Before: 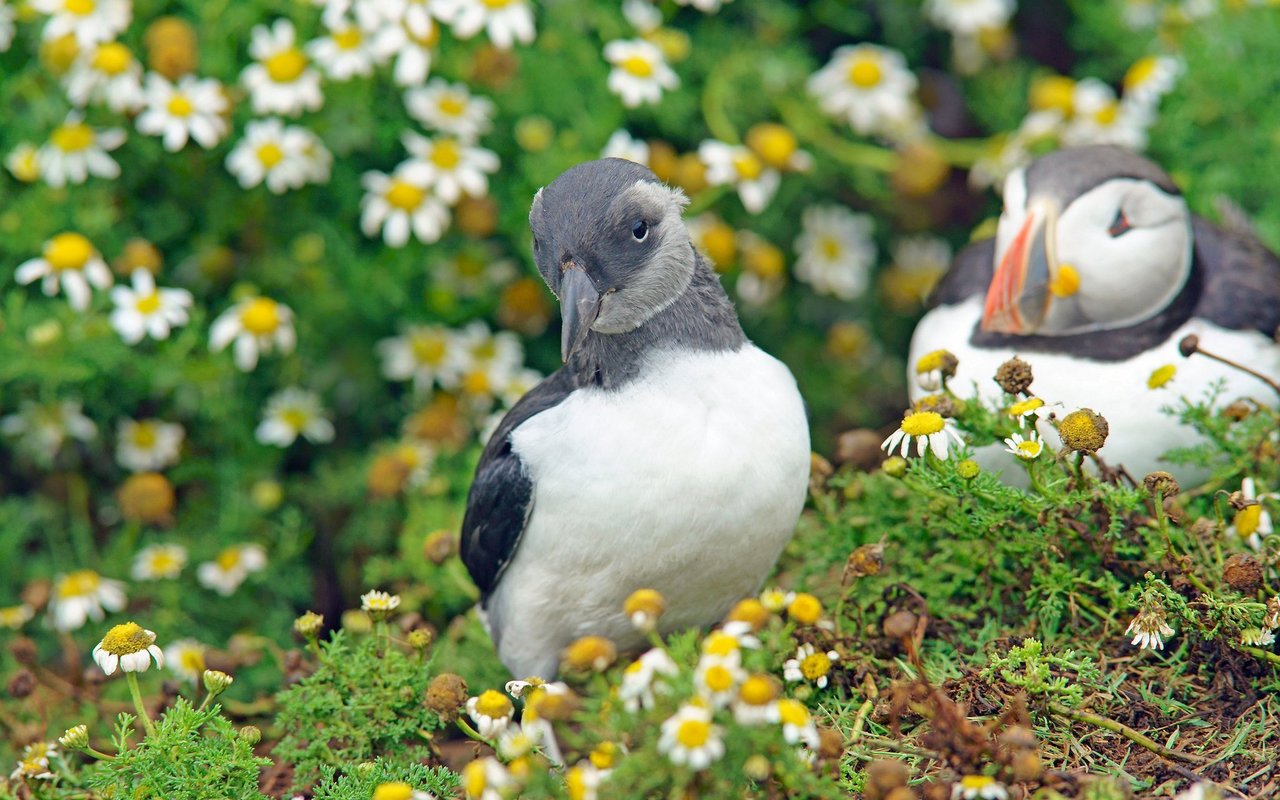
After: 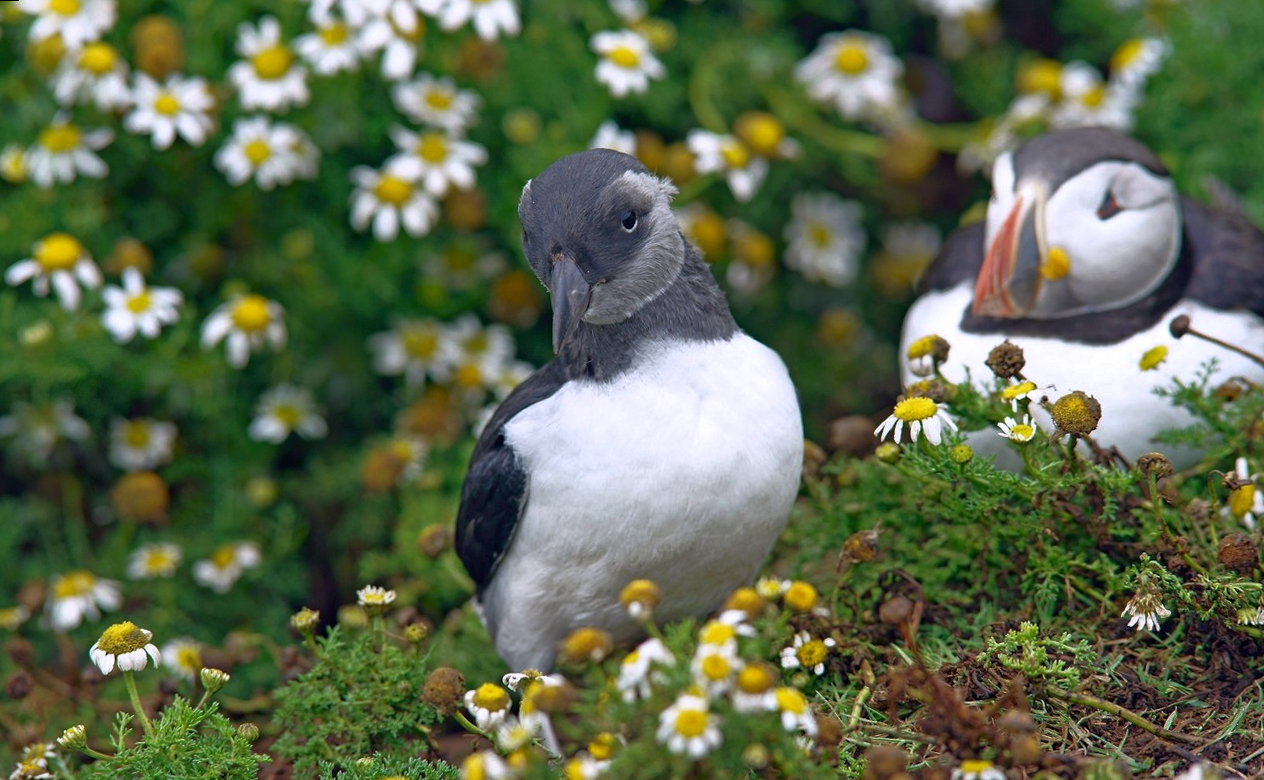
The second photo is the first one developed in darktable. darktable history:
rotate and perspective: rotation -1°, crop left 0.011, crop right 0.989, crop top 0.025, crop bottom 0.975
white balance: red 1.004, blue 1.096
rgb curve: curves: ch0 [(0, 0) (0.415, 0.237) (1, 1)]
